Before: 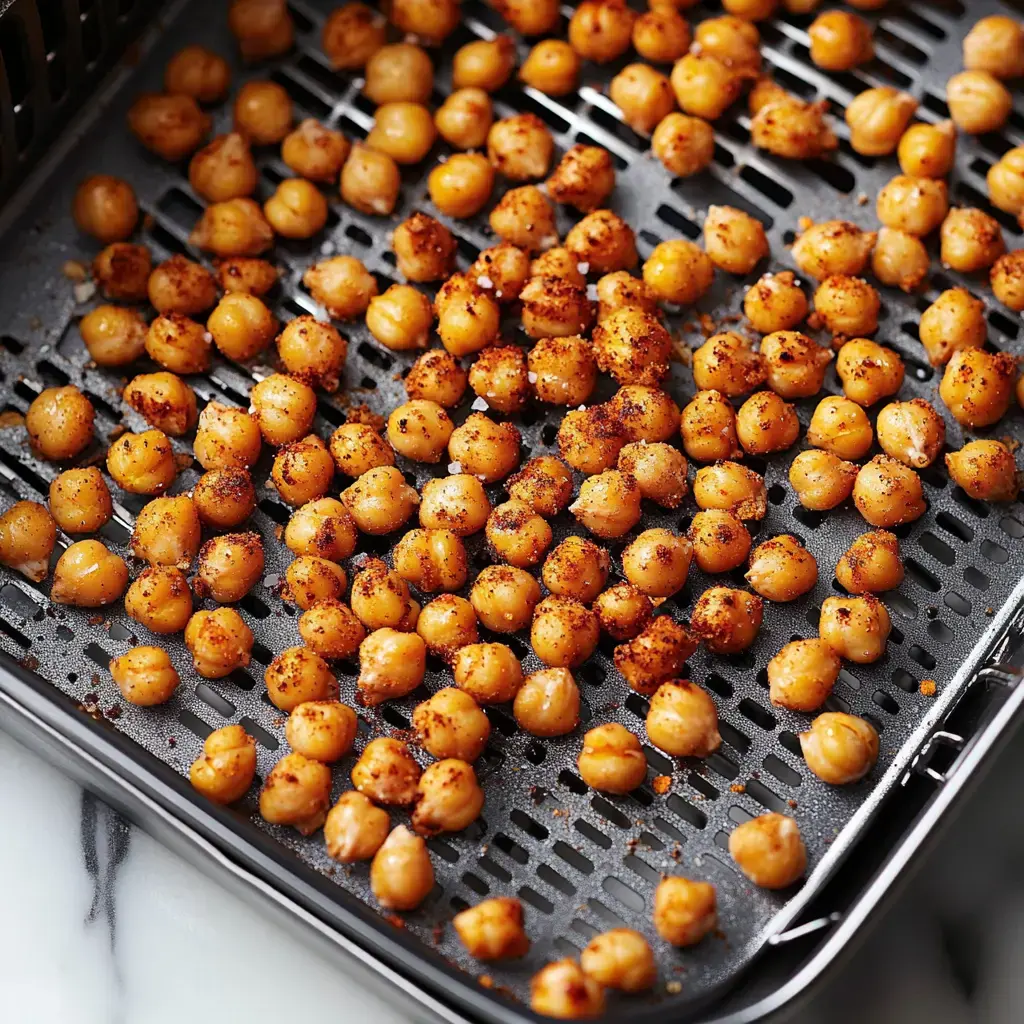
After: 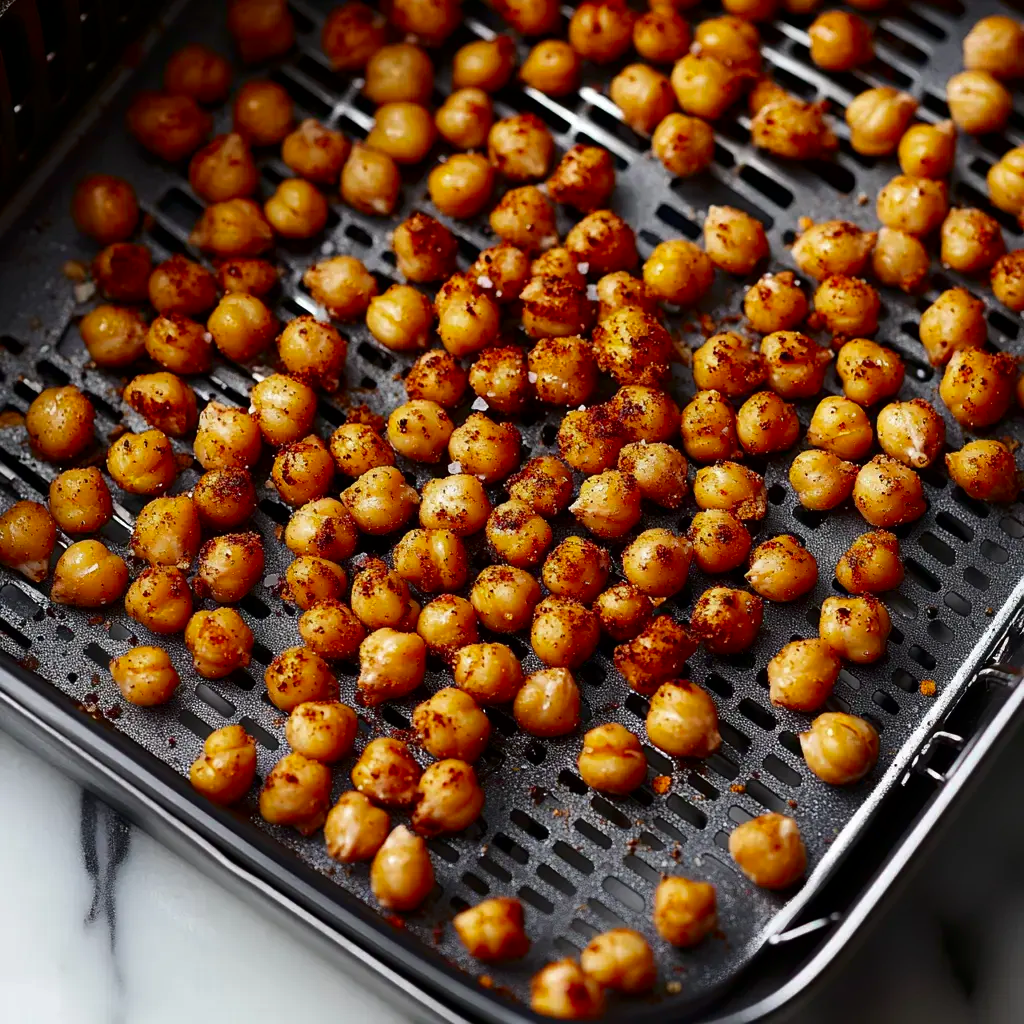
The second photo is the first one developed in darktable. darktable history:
tone equalizer: on, module defaults
contrast brightness saturation: brightness -0.2, saturation 0.08
